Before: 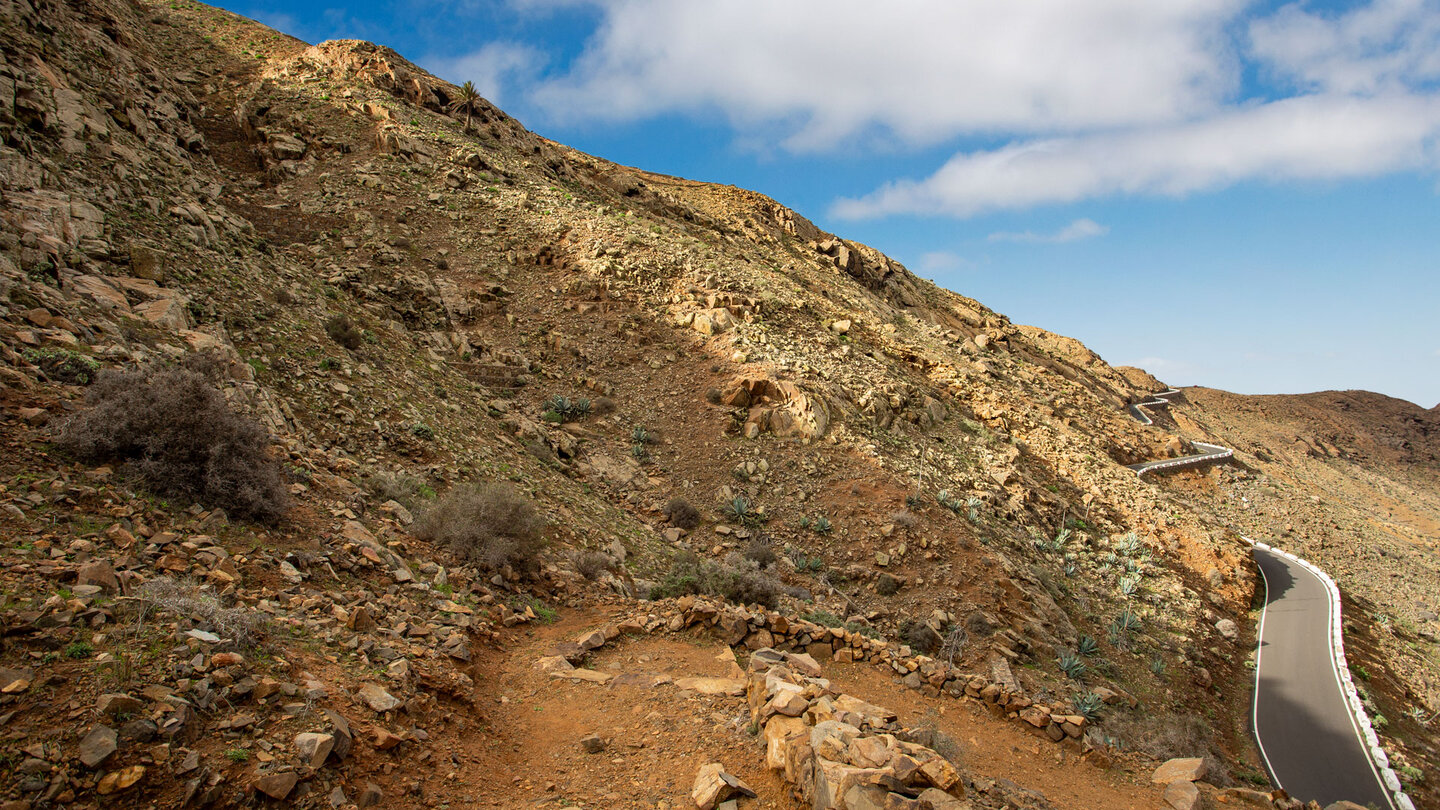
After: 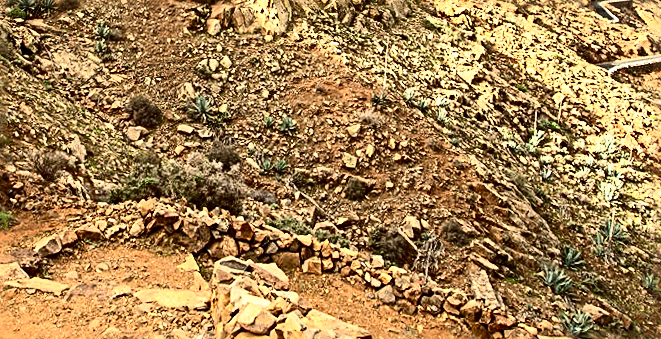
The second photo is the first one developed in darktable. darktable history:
crop: left 37.221%, top 45.169%, right 20.63%, bottom 13.777%
contrast brightness saturation: contrast 0.28
shadows and highlights: shadows -30, highlights 30
rotate and perspective: rotation 0.128°, lens shift (vertical) -0.181, lens shift (horizontal) -0.044, shear 0.001, automatic cropping off
white balance: red 1.029, blue 0.92
exposure: exposure 0.657 EV, compensate highlight preservation false
sharpen: radius 3.025, amount 0.757
